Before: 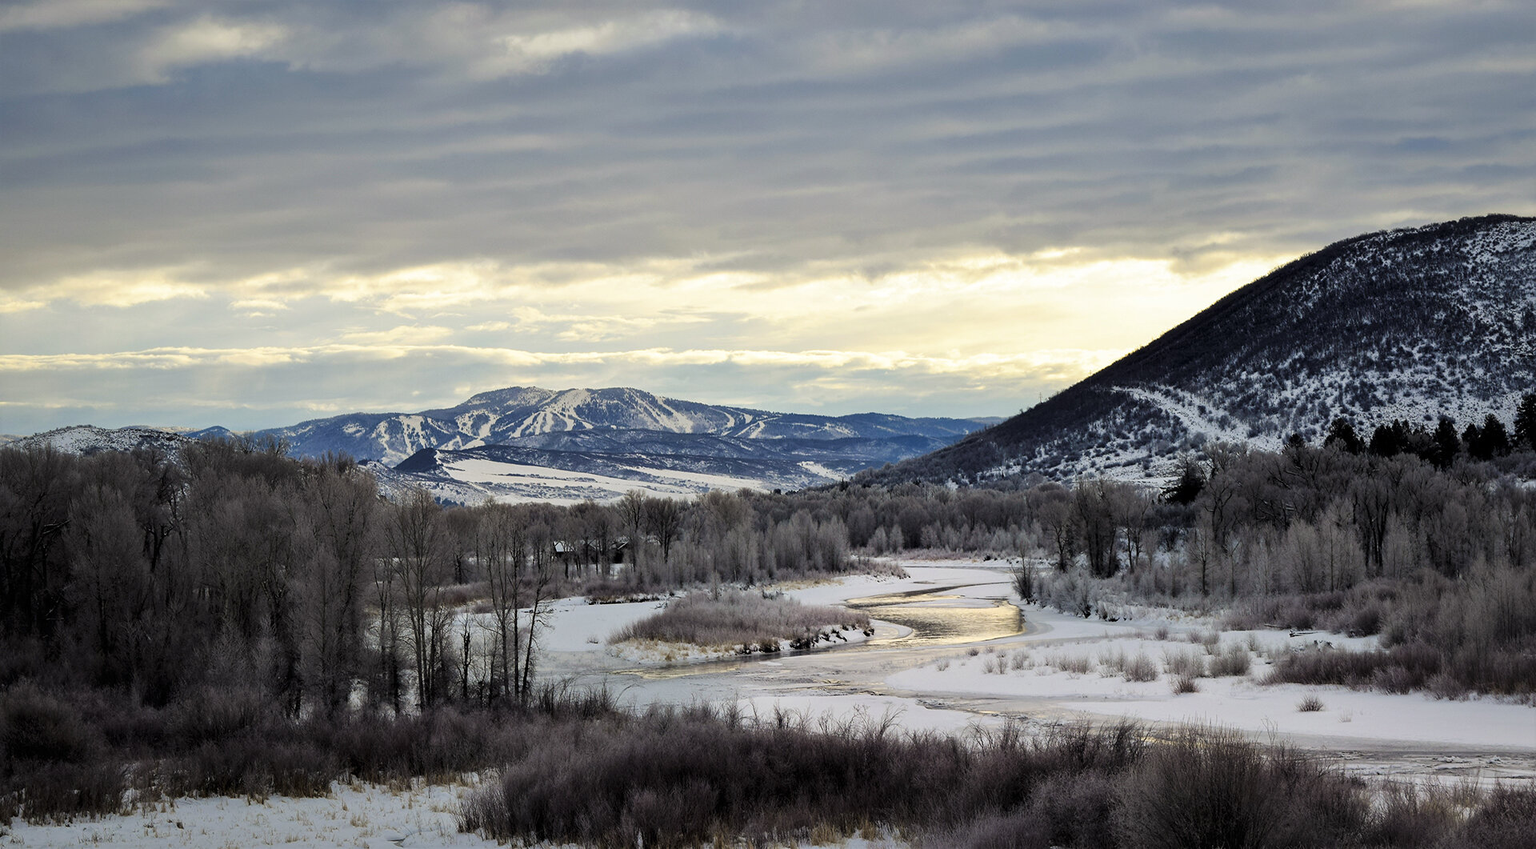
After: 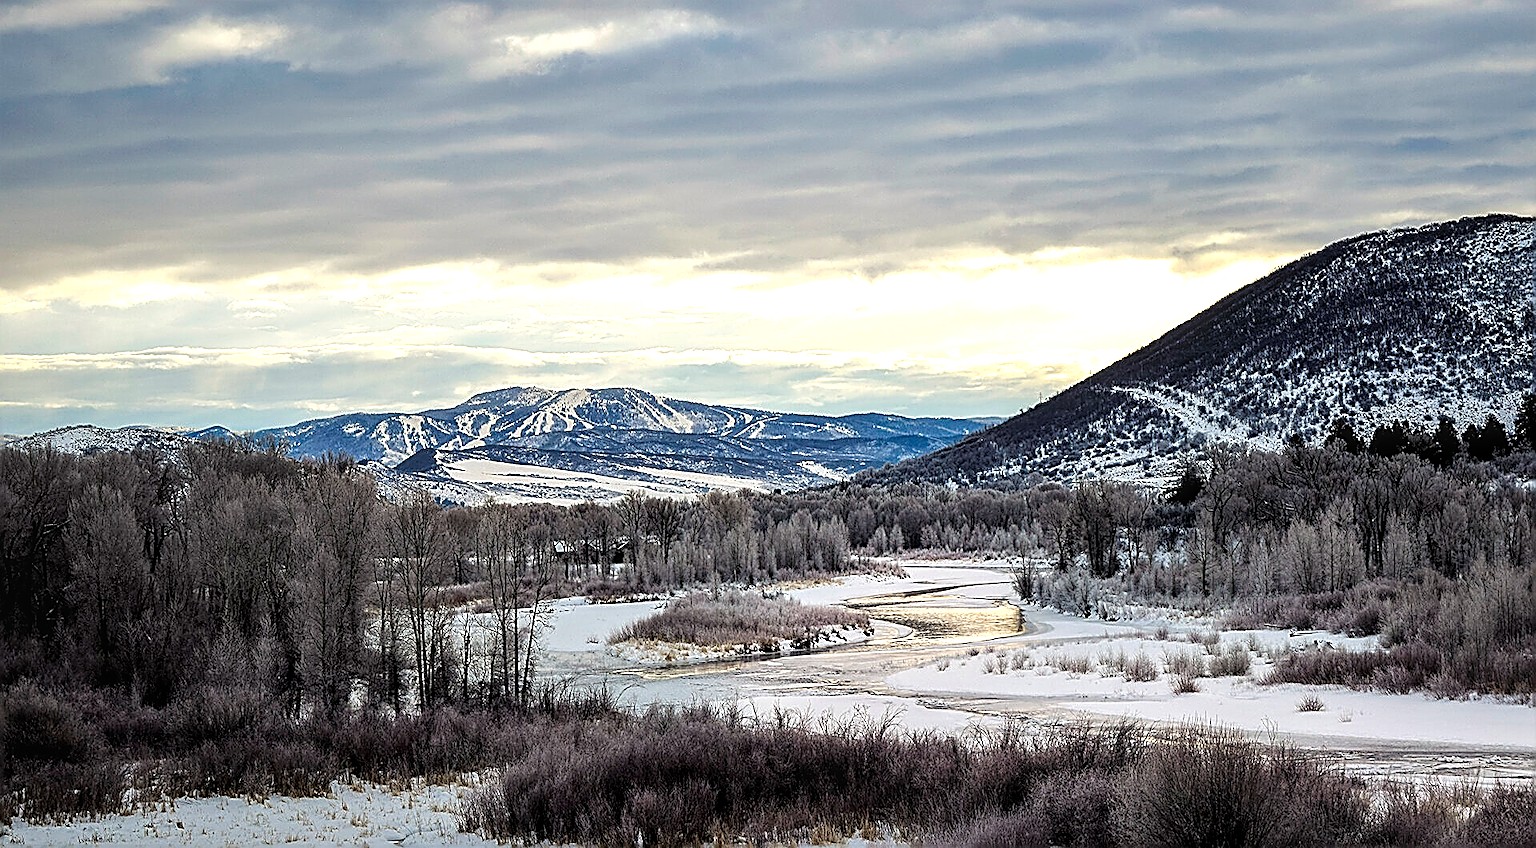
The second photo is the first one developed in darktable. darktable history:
exposure: black level correction 0, exposure 0.499 EV, compensate highlight preservation false
local contrast: detail 130%
sharpen: amount 1.862
